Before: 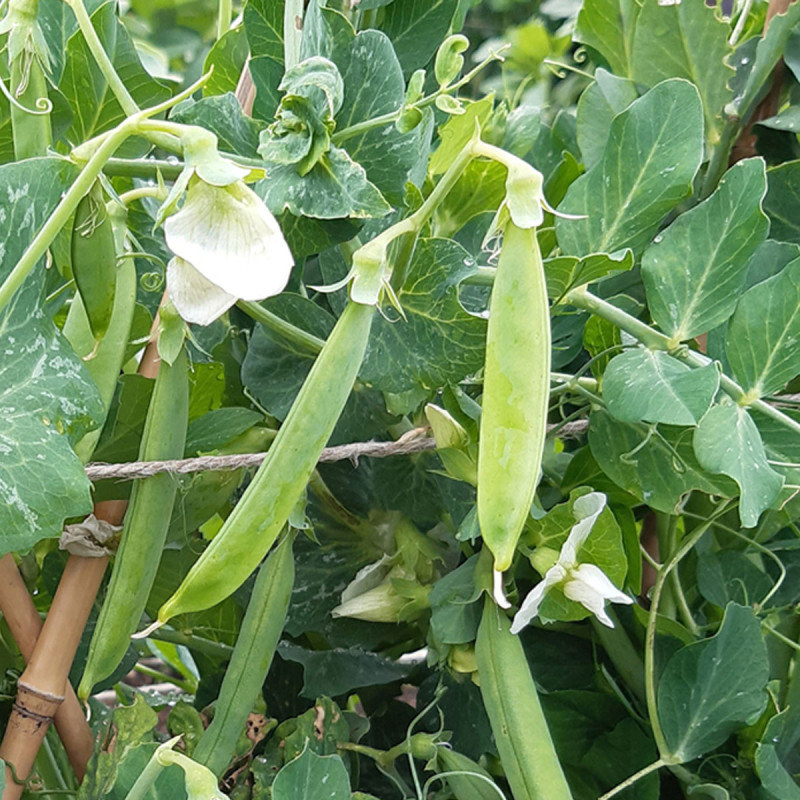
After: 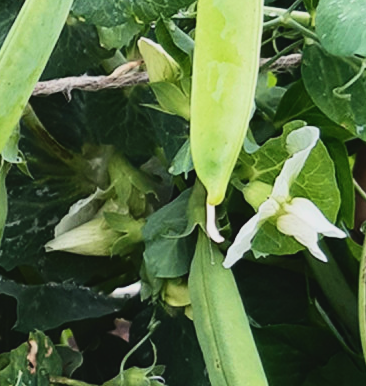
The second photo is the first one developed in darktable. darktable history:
filmic rgb: black relative exposure -7.65 EV, white relative exposure 4.56 EV, hardness 3.61, color science v6 (2022)
exposure: black level correction -0.03, compensate highlight preservation false
crop: left 35.976%, top 45.819%, right 18.162%, bottom 5.807%
contrast brightness saturation: contrast 0.32, brightness -0.08, saturation 0.17
